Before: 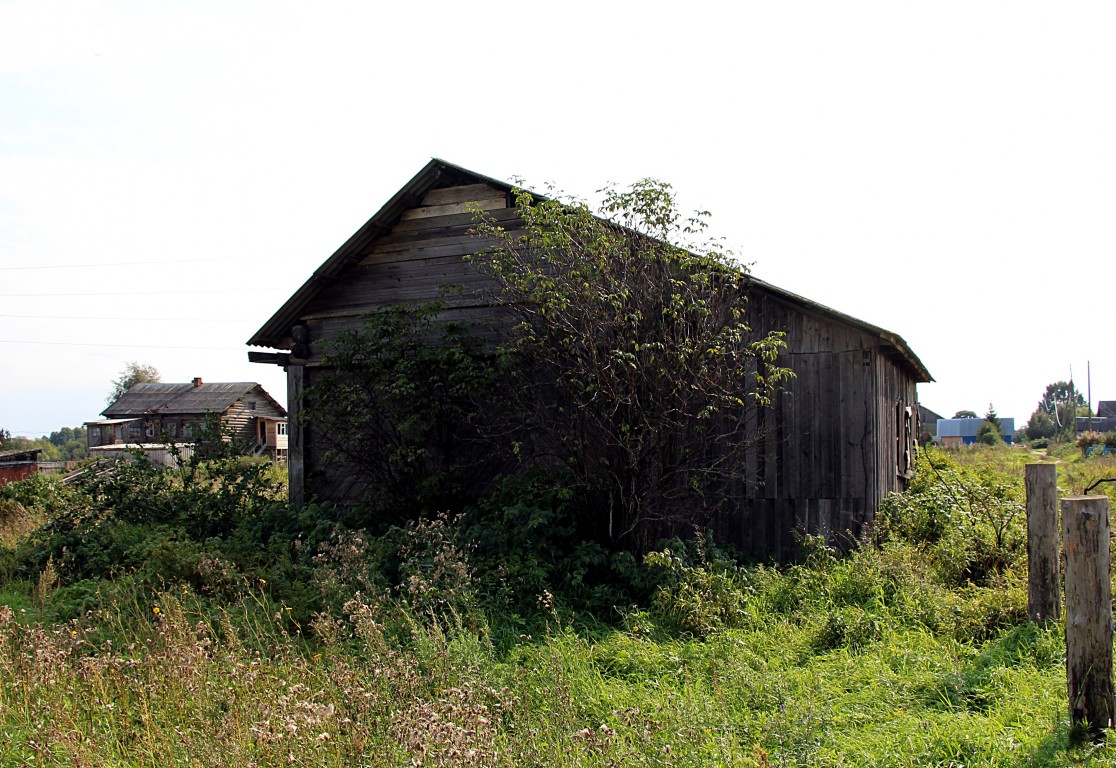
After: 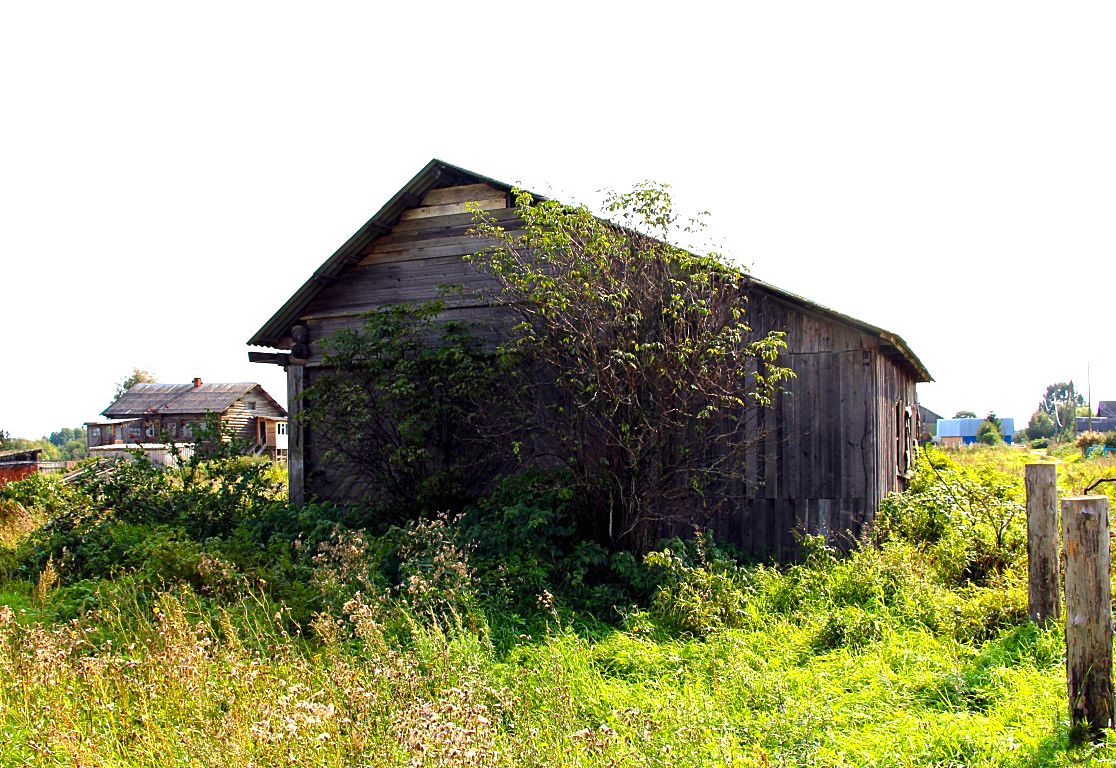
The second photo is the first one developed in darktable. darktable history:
color balance rgb: perceptual saturation grading › global saturation 27.61%, perceptual saturation grading › highlights -24.773%, perceptual saturation grading › shadows 25.699%, perceptual brilliance grading › highlights 7.821%, perceptual brilliance grading › mid-tones 4.149%, perceptual brilliance grading › shadows 1.691%, global vibrance 23.849%
exposure: black level correction 0, exposure 1.001 EV, compensate exposure bias true, compensate highlight preservation false
